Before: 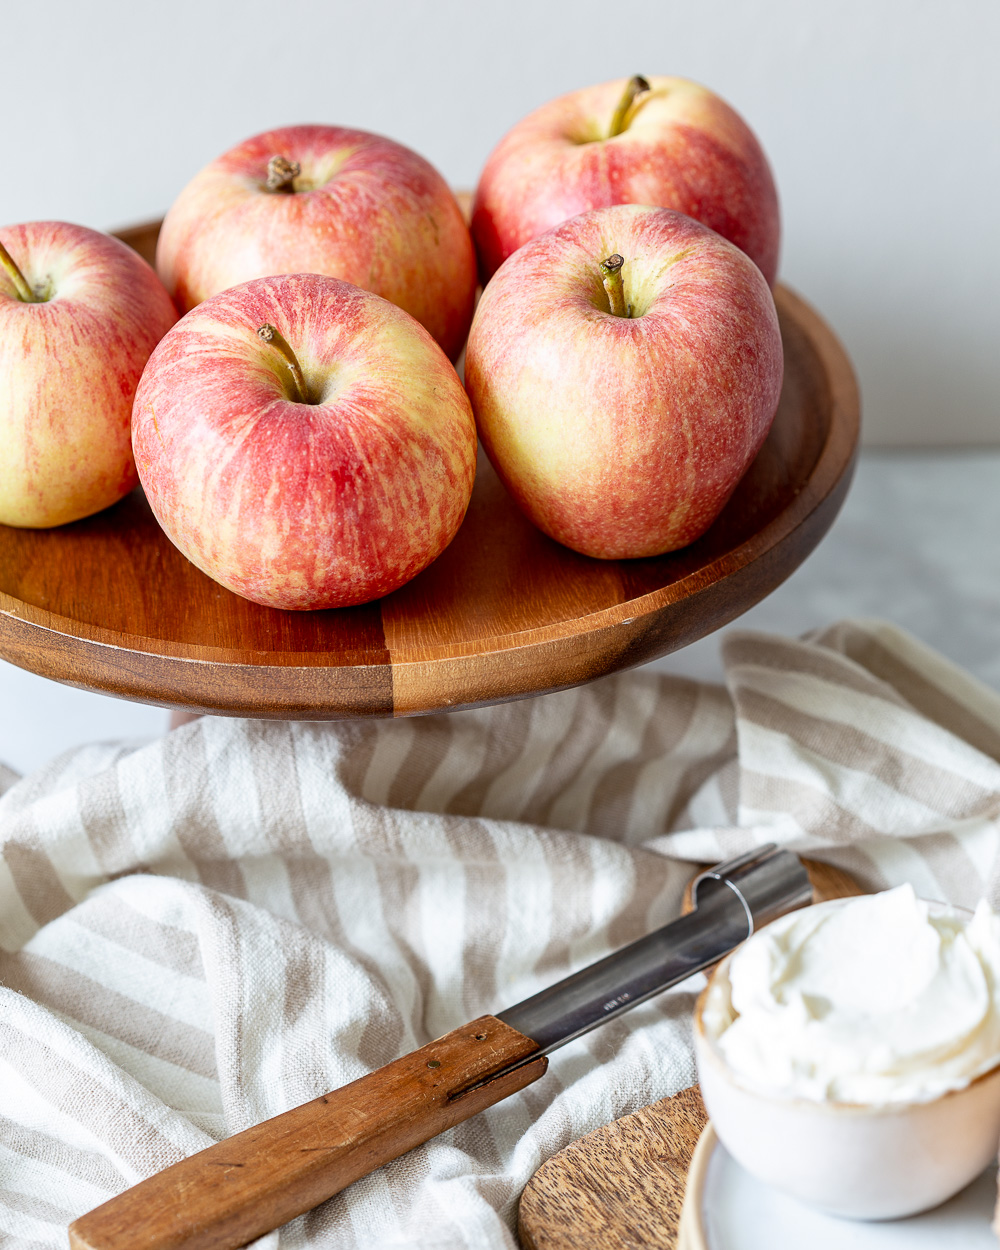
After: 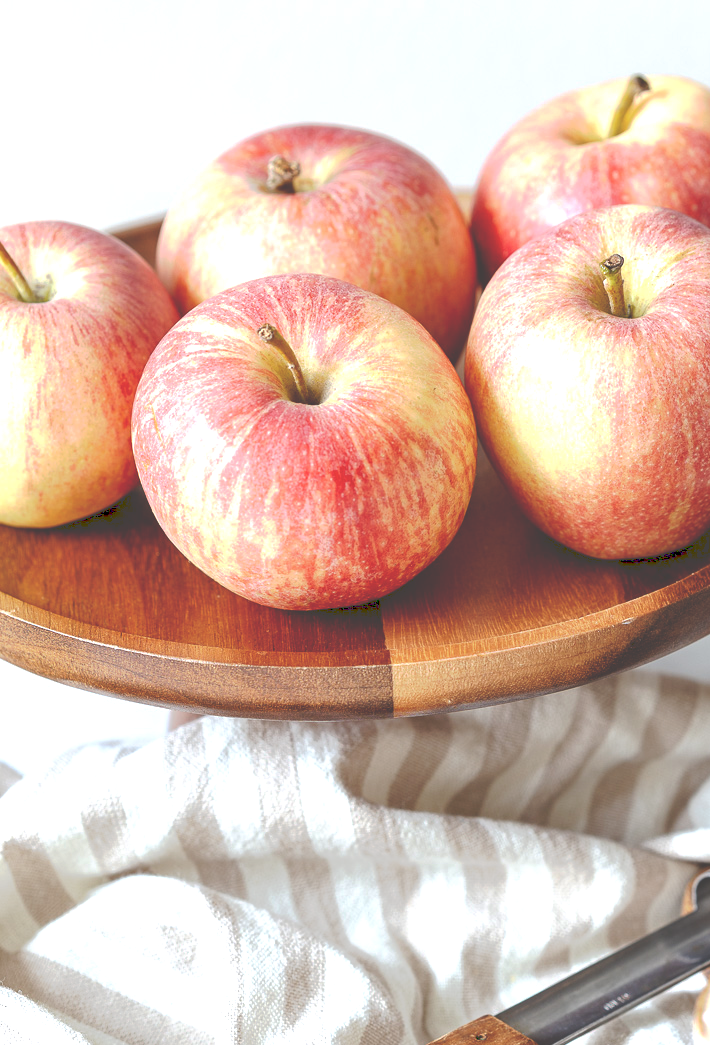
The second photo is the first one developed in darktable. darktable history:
exposure: exposure 0.491 EV, compensate highlight preservation false
tone curve: curves: ch0 [(0, 0) (0.003, 0.264) (0.011, 0.264) (0.025, 0.265) (0.044, 0.269) (0.069, 0.273) (0.1, 0.28) (0.136, 0.292) (0.177, 0.309) (0.224, 0.336) (0.277, 0.371) (0.335, 0.412) (0.399, 0.469) (0.468, 0.533) (0.543, 0.595) (0.623, 0.66) (0.709, 0.73) (0.801, 0.8) (0.898, 0.854) (1, 1)], preserve colors none
crop: right 28.92%, bottom 16.325%
